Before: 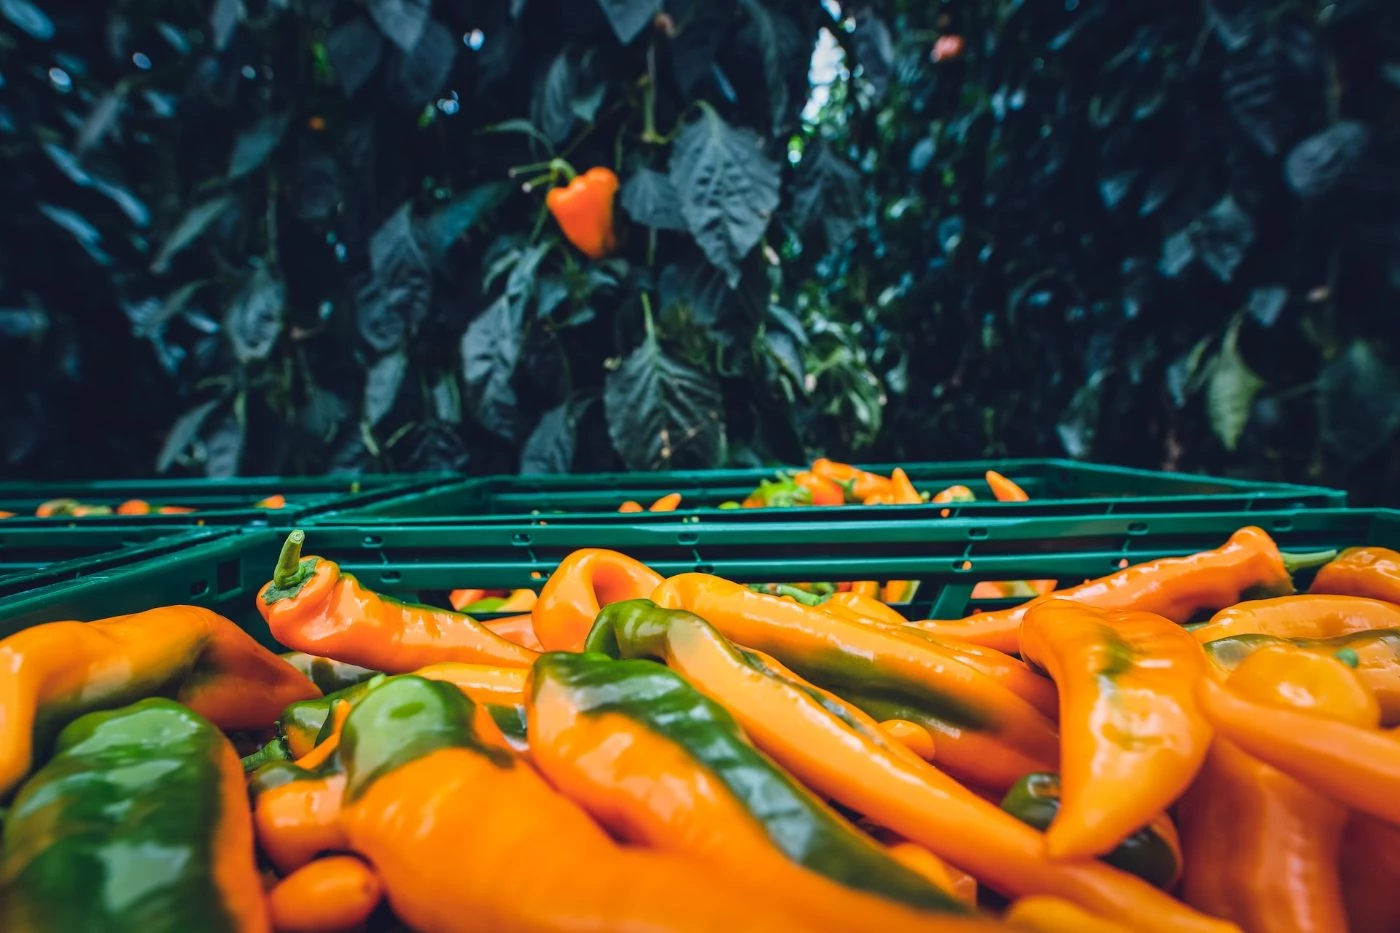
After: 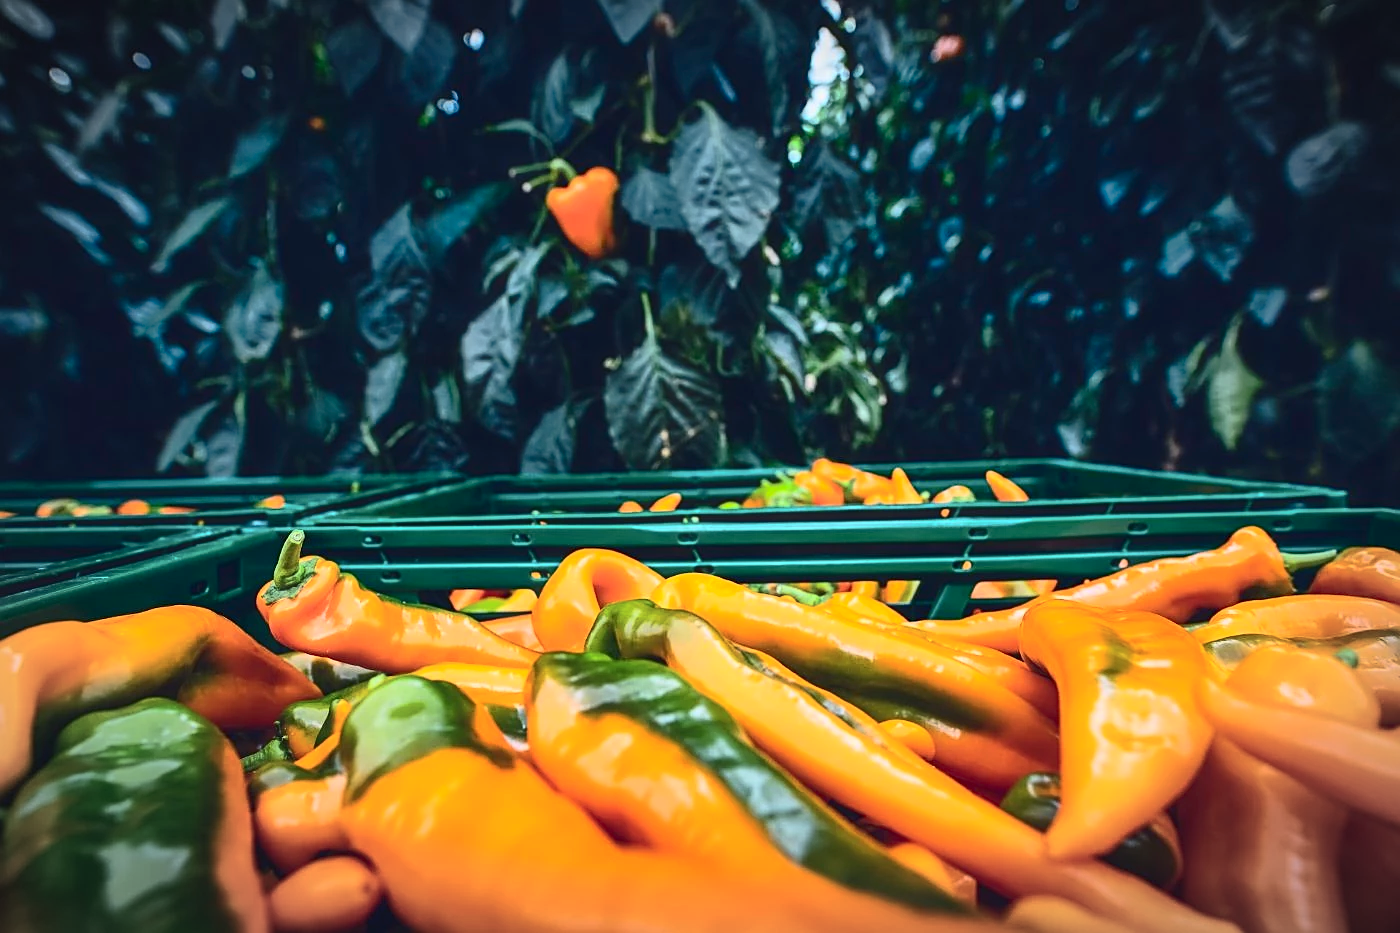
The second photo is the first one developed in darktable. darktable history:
contrast brightness saturation: contrast 0.39, brightness 0.1
shadows and highlights: on, module defaults
sharpen: on, module defaults
haze removal: strength -0.1, adaptive false
vignetting: fall-off start 87%, automatic ratio true
